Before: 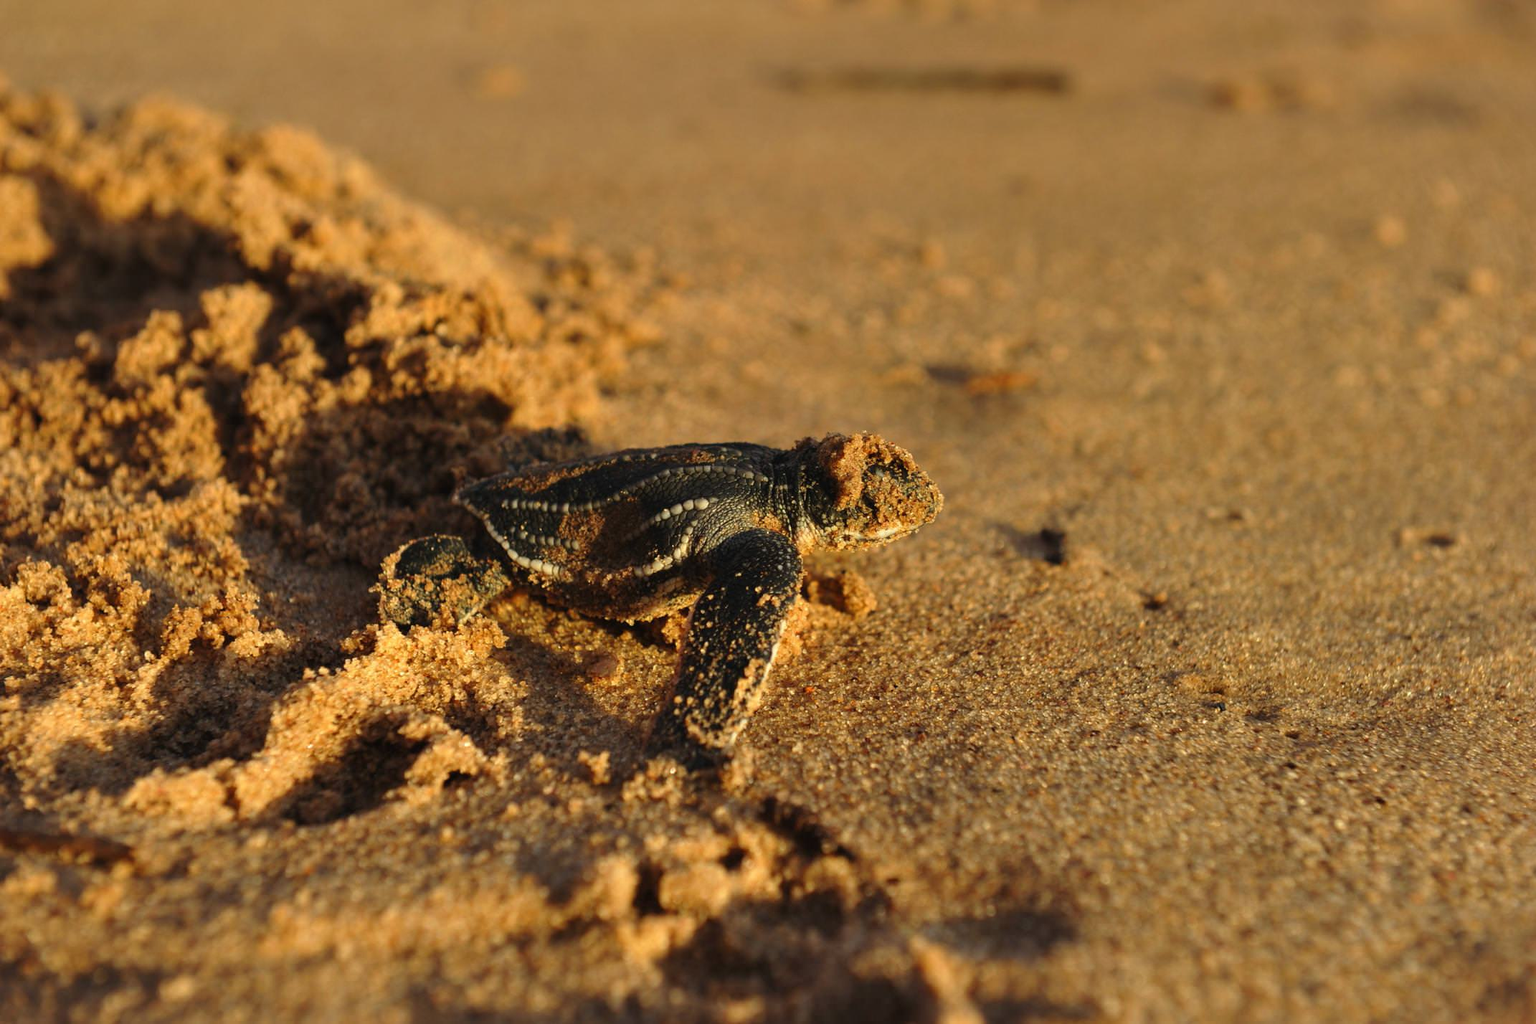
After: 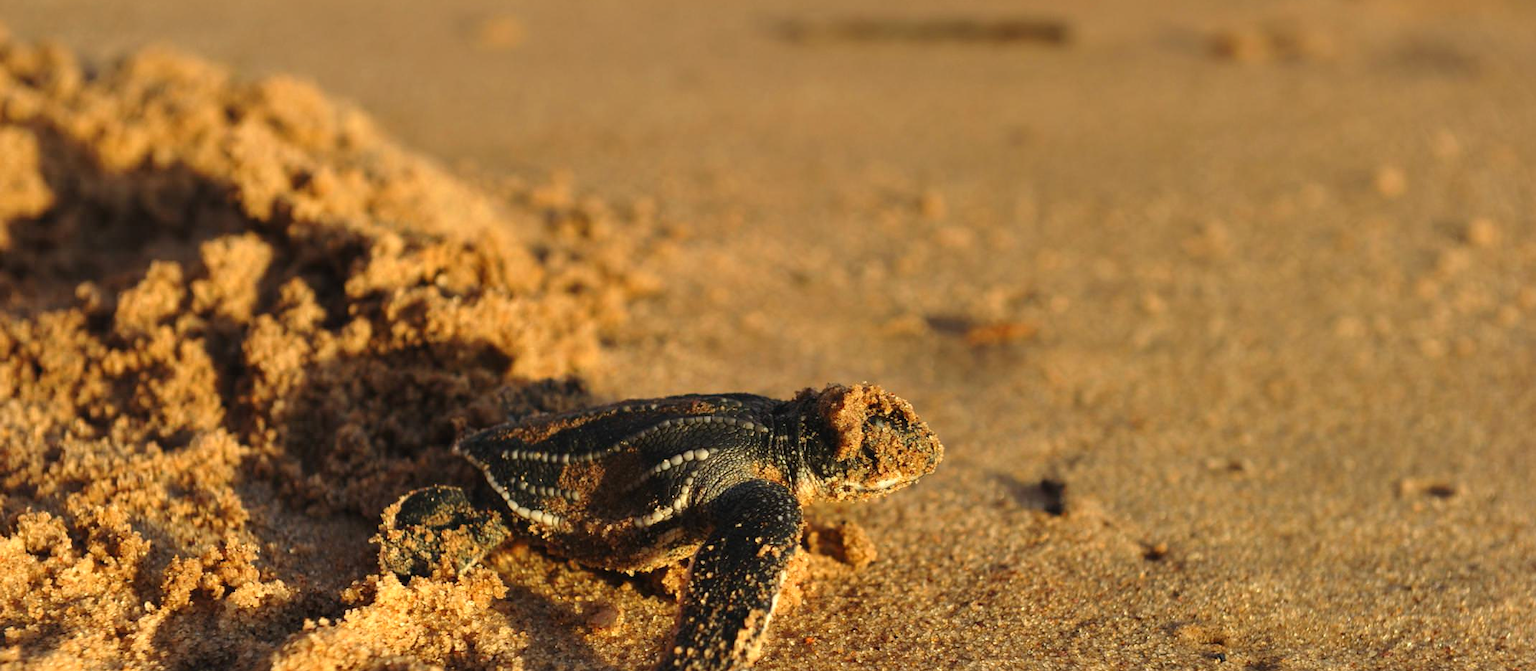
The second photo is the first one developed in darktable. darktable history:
crop and rotate: top 4.848%, bottom 29.503%
exposure: exposure 0.2 EV, compensate highlight preservation false
